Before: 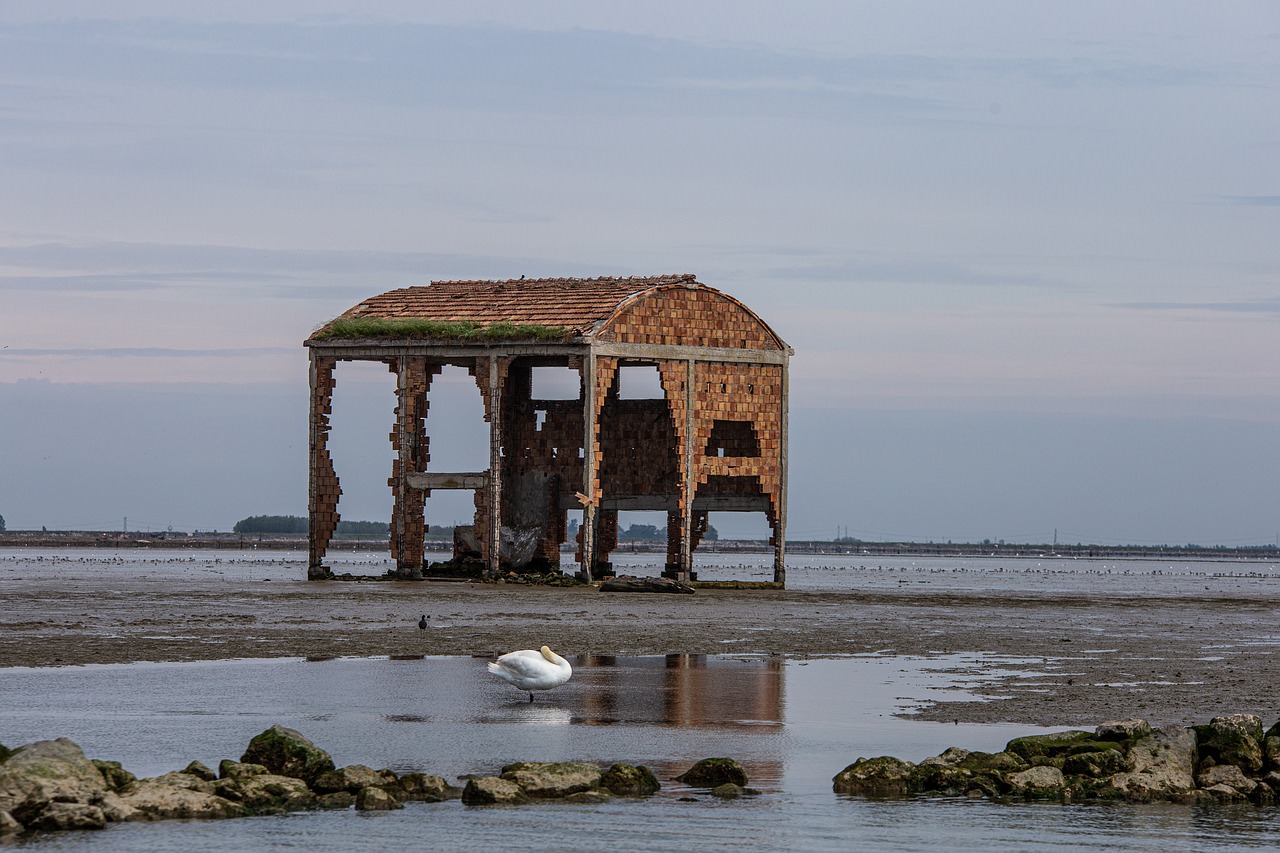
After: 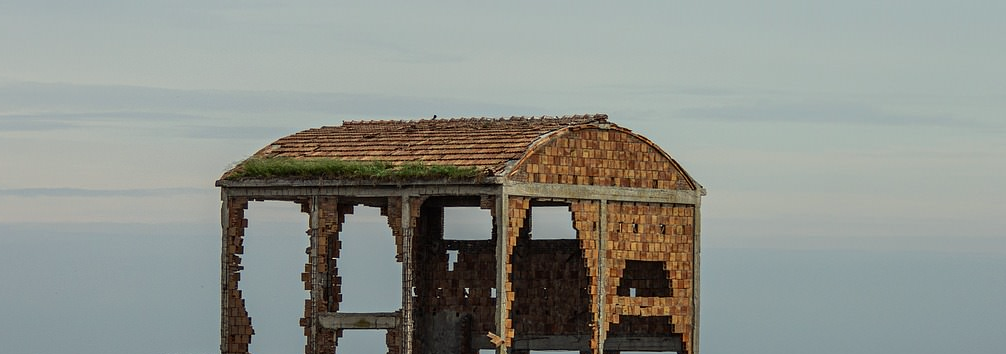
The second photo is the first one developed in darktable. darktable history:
crop: left 6.881%, top 18.792%, right 14.456%, bottom 39.601%
color correction: highlights a* -5.8, highlights b* 11.25
